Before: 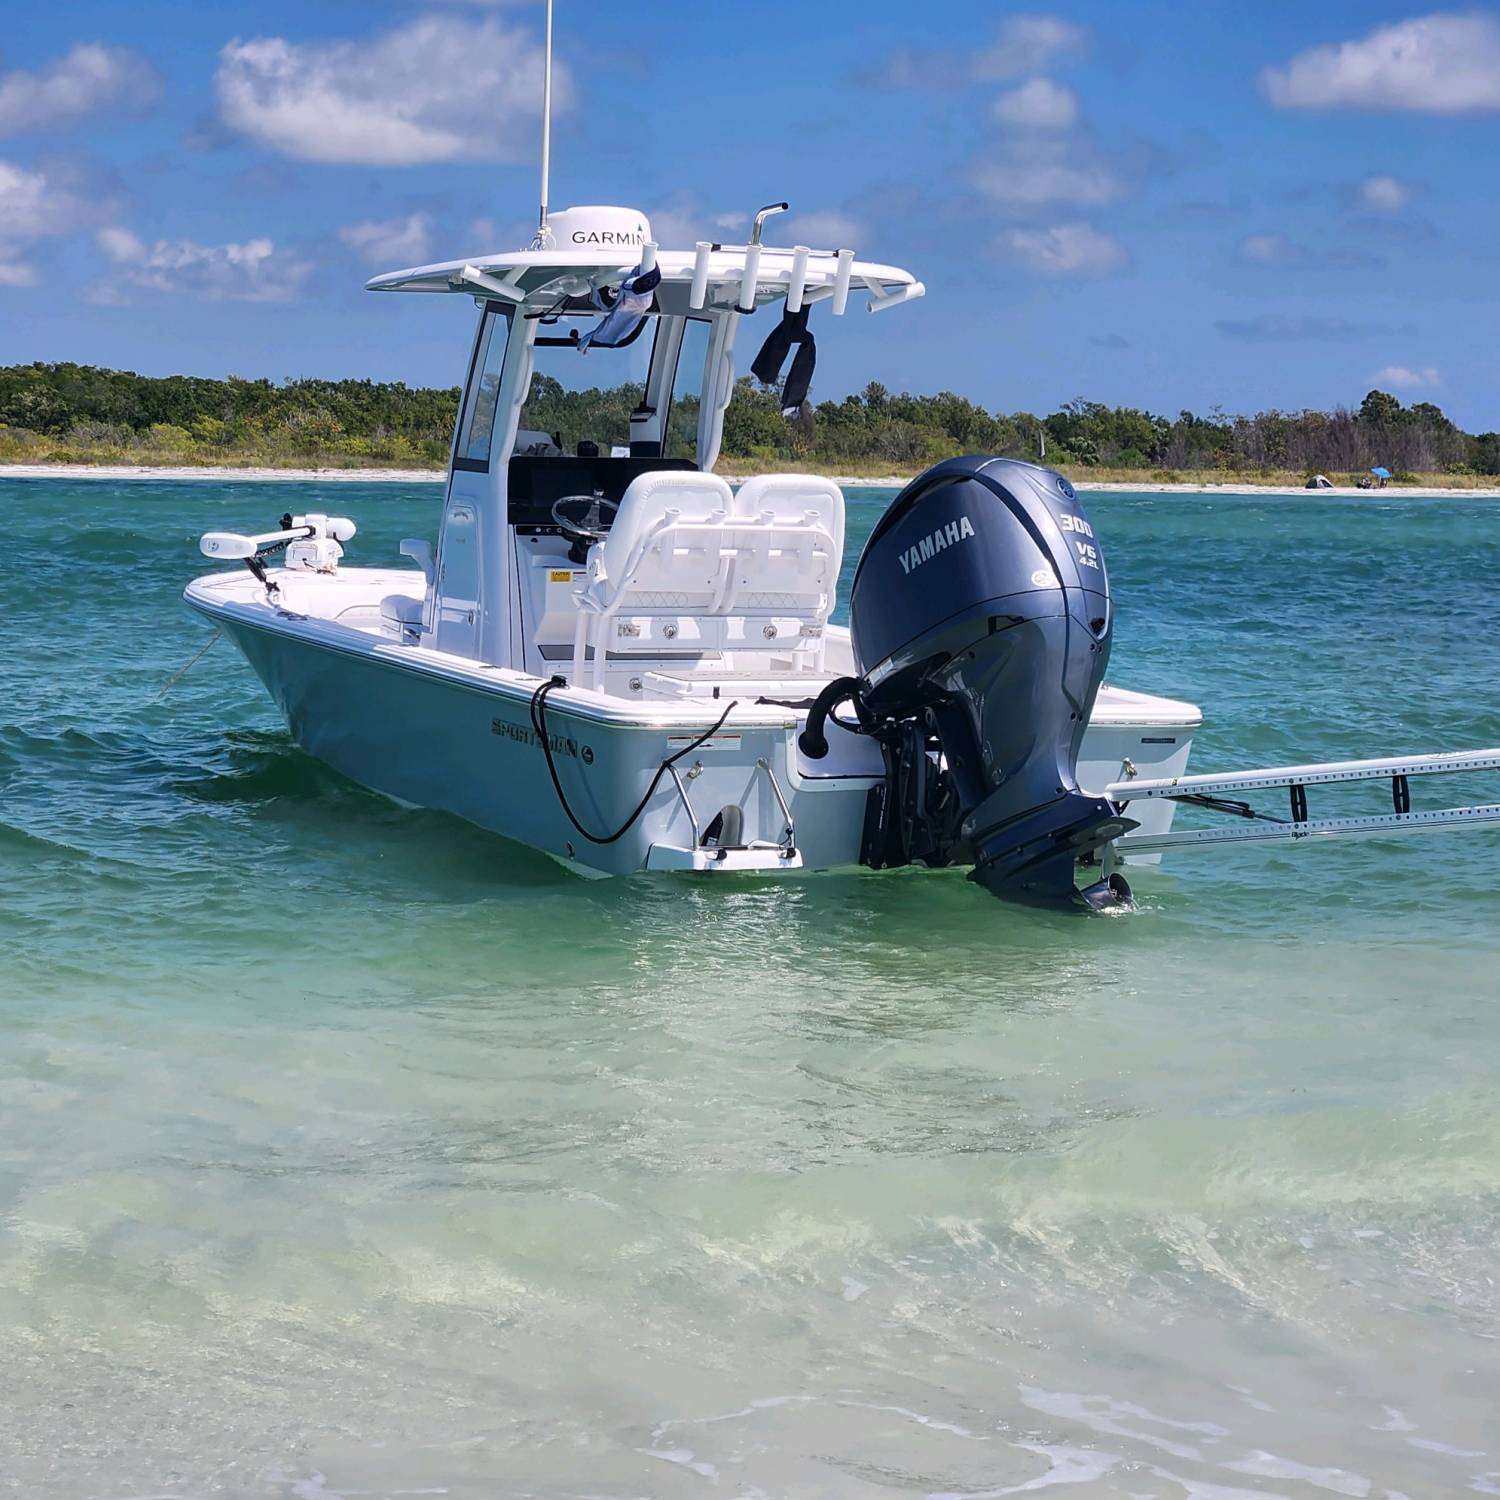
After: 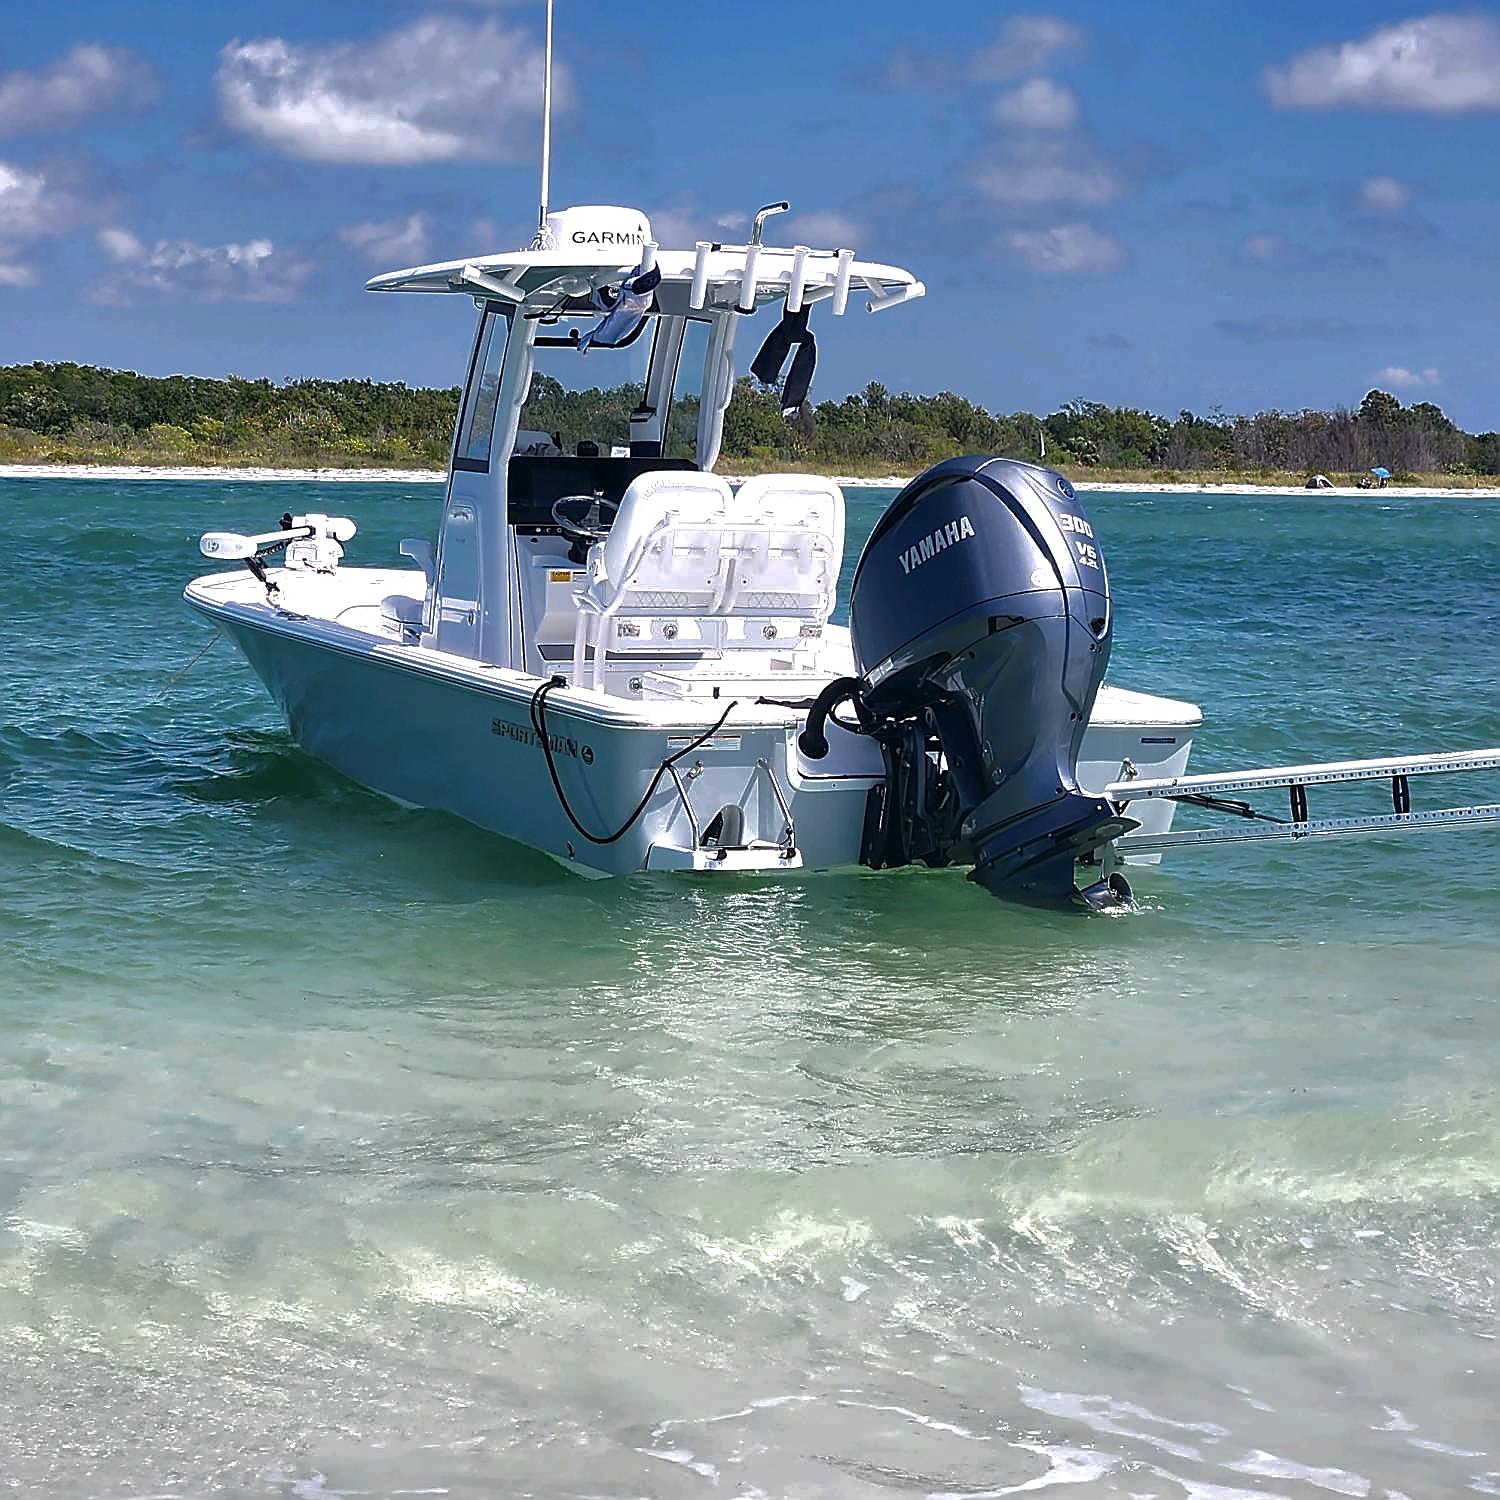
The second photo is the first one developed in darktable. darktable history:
base curve: curves: ch0 [(0, 0) (0.841, 0.609) (1, 1)]
exposure: black level correction 0, exposure 0.698 EV, compensate highlight preservation false
sharpen: radius 1.361, amount 1.259, threshold 0.742
